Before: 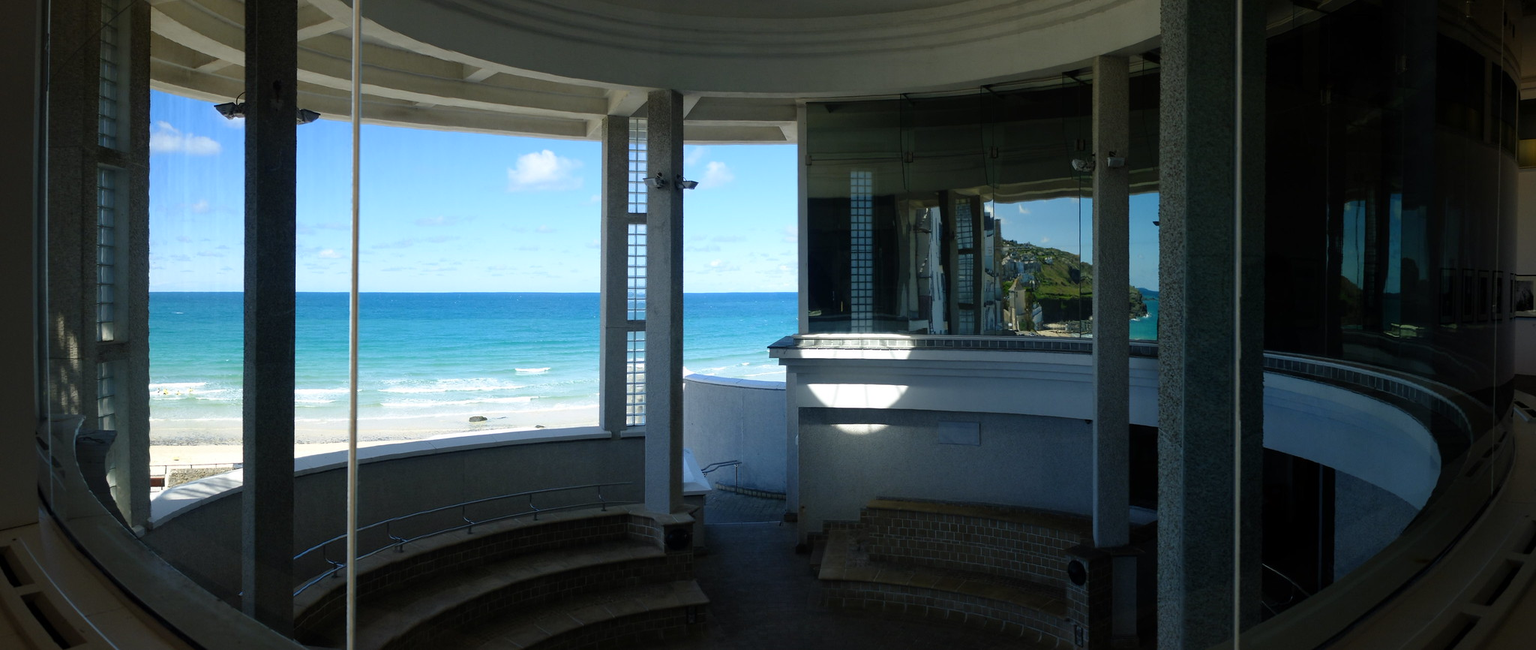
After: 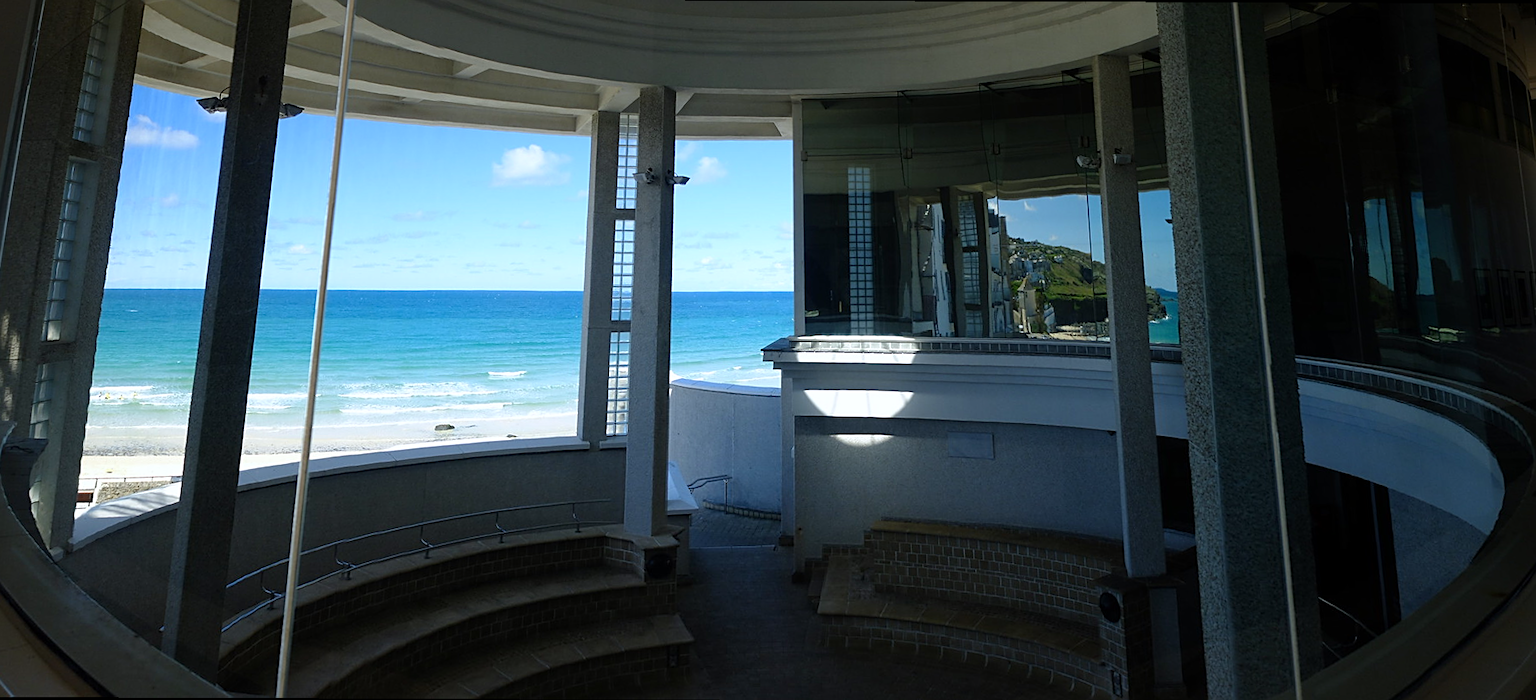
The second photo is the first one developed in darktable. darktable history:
vibrance: vibrance 15%
white balance: red 0.98, blue 1.034
rotate and perspective: rotation 0.215°, lens shift (vertical) -0.139, crop left 0.069, crop right 0.939, crop top 0.002, crop bottom 0.996
sharpen: on, module defaults
